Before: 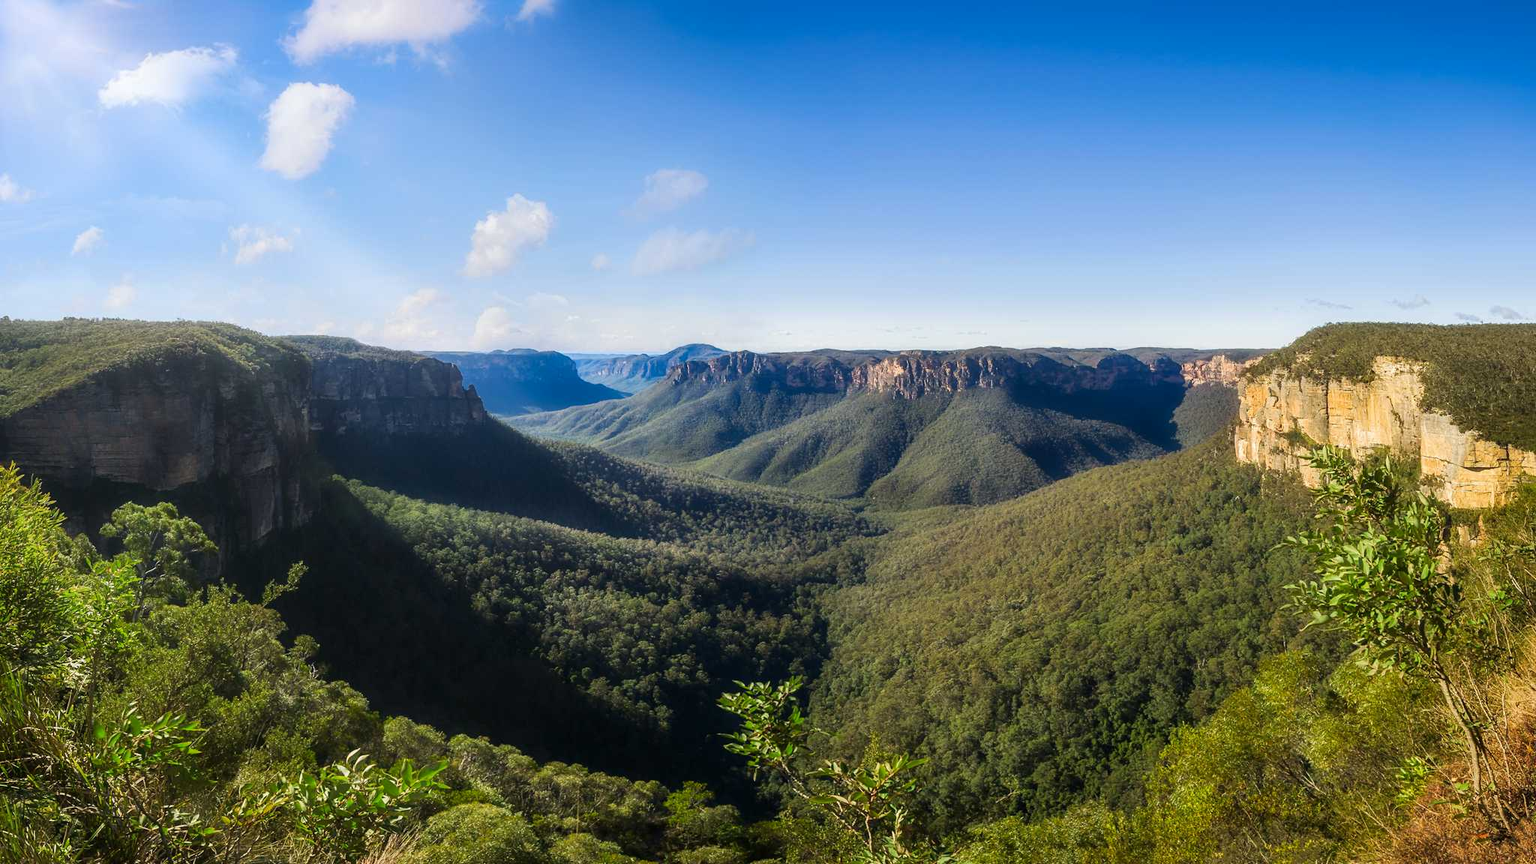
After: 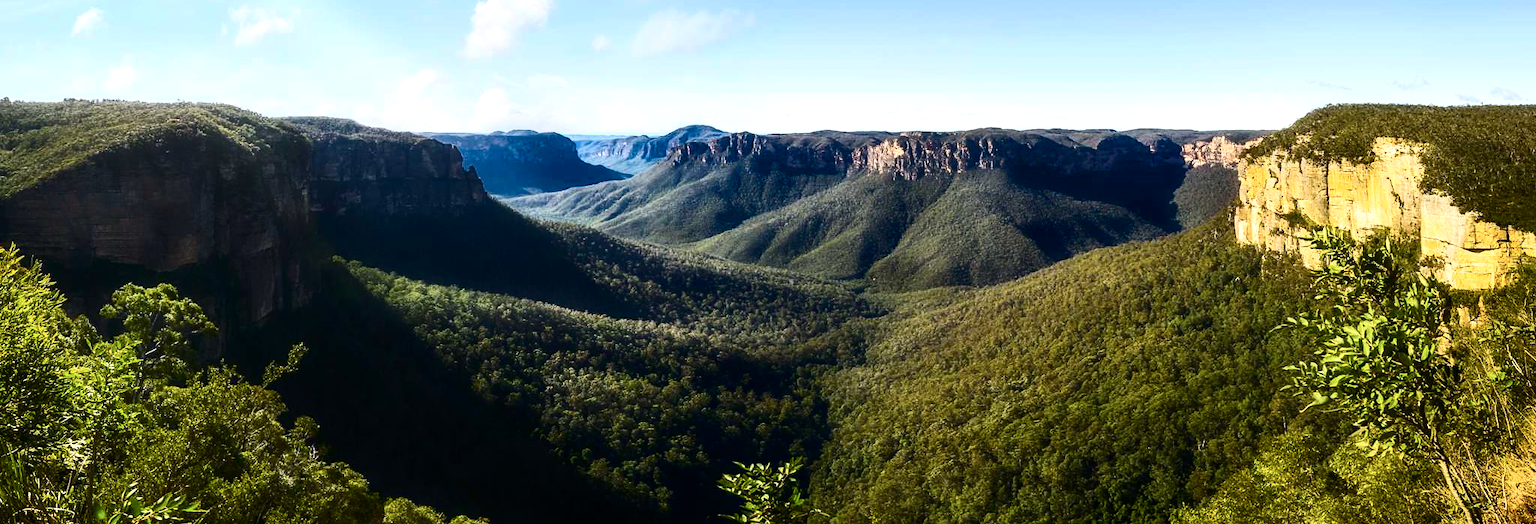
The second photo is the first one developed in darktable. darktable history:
contrast brightness saturation: contrast 0.25, saturation -0.31
color balance rgb: linear chroma grading › global chroma 9%, perceptual saturation grading › global saturation 36%, perceptual saturation grading › shadows 35%, perceptual brilliance grading › global brilliance 15%, perceptual brilliance grading › shadows -35%, global vibrance 15%
crop and rotate: top 25.357%, bottom 13.942%
